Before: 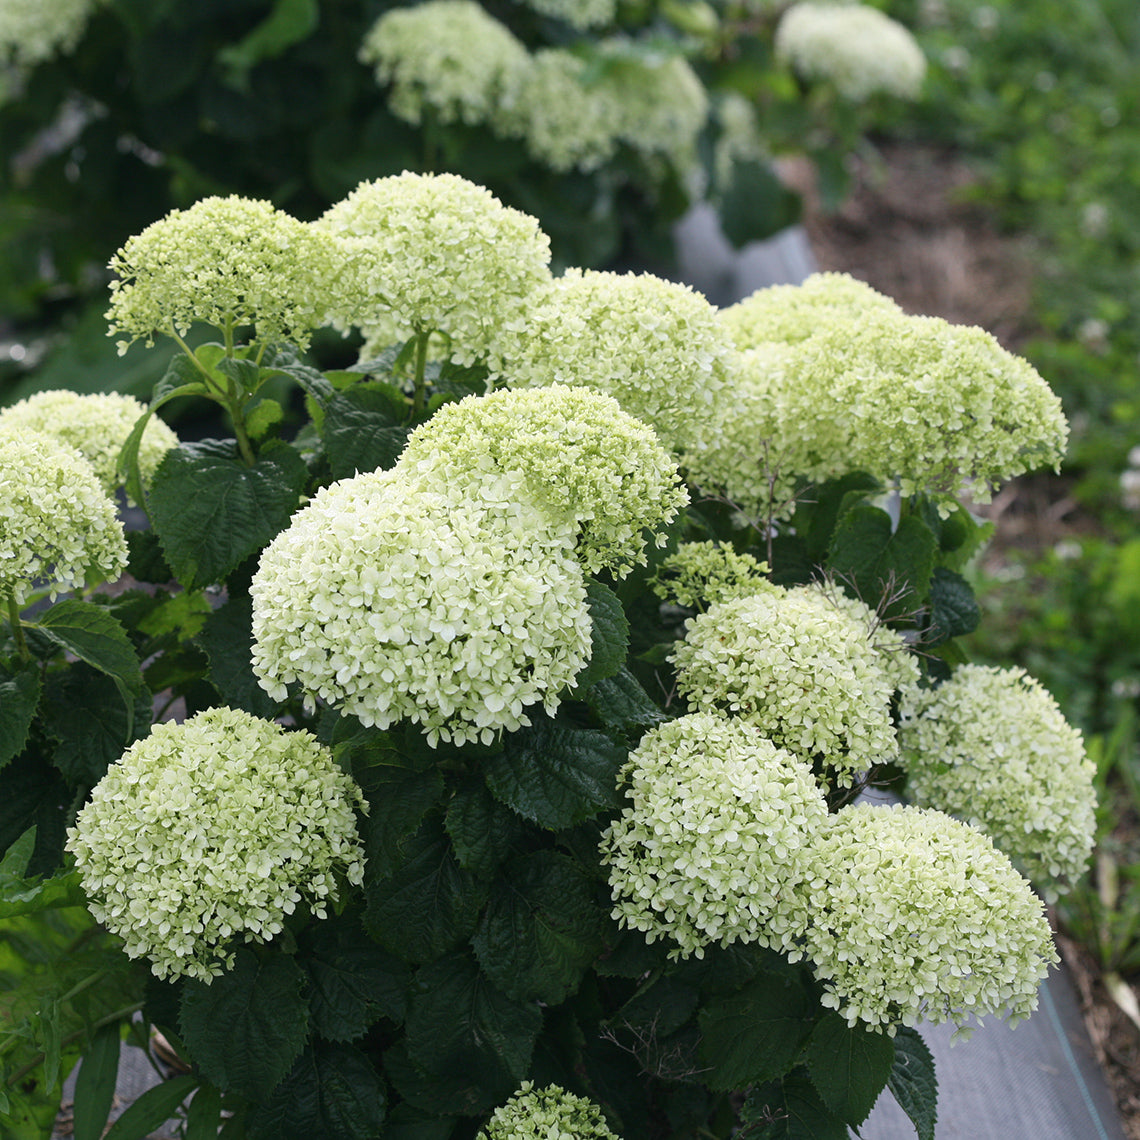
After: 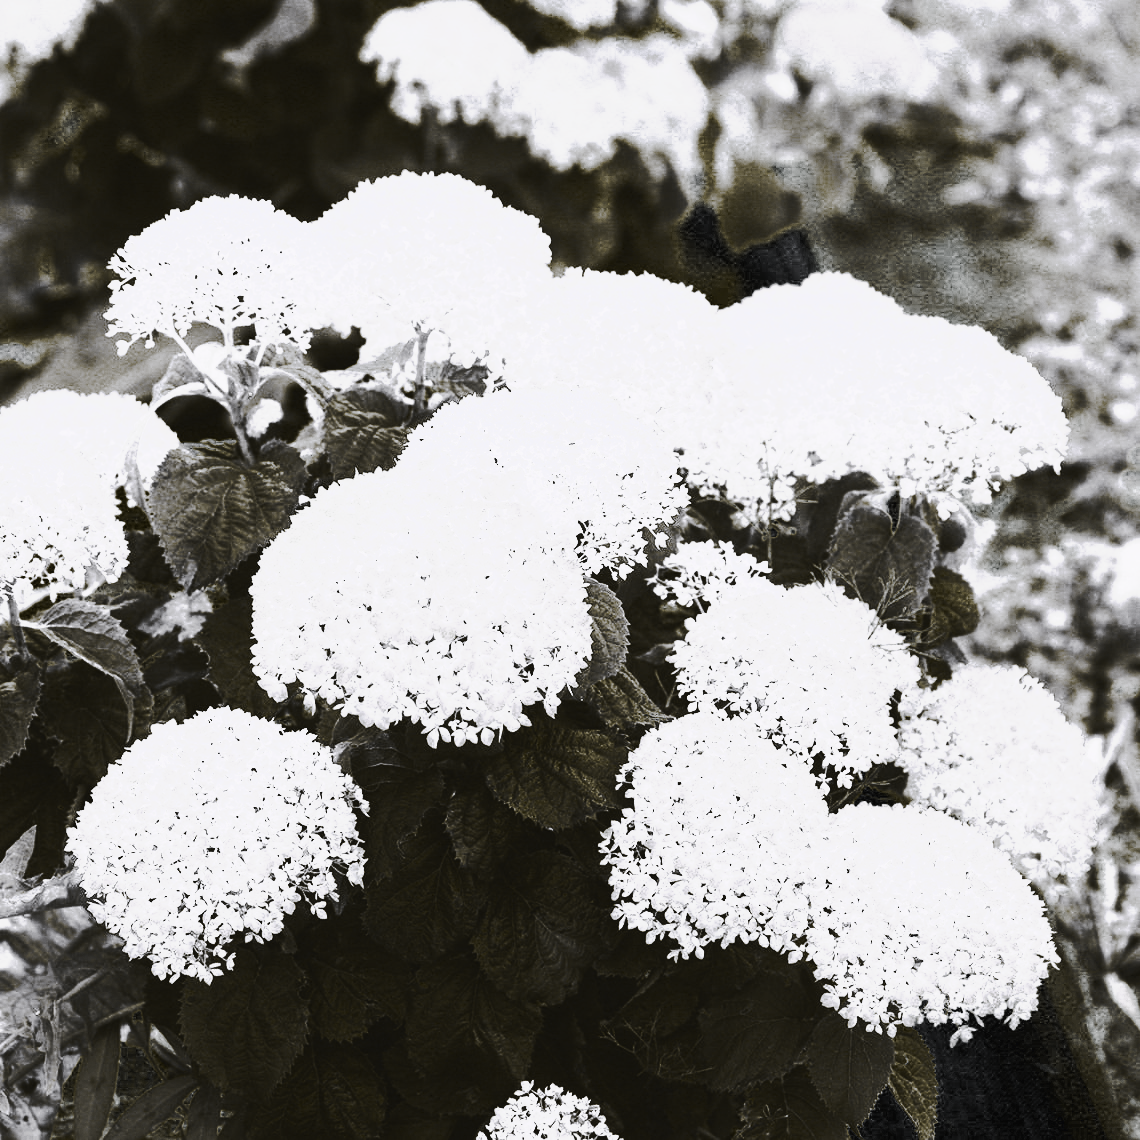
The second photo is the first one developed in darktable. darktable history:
tone curve: curves: ch0 [(0, 0) (0.003, 0.043) (0.011, 0.043) (0.025, 0.035) (0.044, 0.042) (0.069, 0.035) (0.1, 0.03) (0.136, 0.017) (0.177, 0.03) (0.224, 0.06) (0.277, 0.118) (0.335, 0.189) (0.399, 0.297) (0.468, 0.483) (0.543, 0.631) (0.623, 0.746) (0.709, 0.823) (0.801, 0.944) (0.898, 0.966) (1, 1)], preserve colors none
color look up table: target L [86.69, 86.69, 98.96, 98.52, 83.58, 89.13, 85.2, 98.71, 65.34, 42.64, 39.78, 200.37, 79.72, 79.88, 84.12, 98.84, 34.38, 86.52, 75.77, 45.79, 98.89, 22.62, 41.9, 42.25, 24.42, 21.7, 0.174, 0.279, 0.07, 0.035, 0.174, 0.244, 0.166, 21.7, 20.08, 20.54, 39.42, 14.68, 20.79, 20.54, 0.209, 0.306, 0.174, 68.76, 66.7, 55.84, 53.19, 0.035, 14.68], target a [10.72, 10.72, 0.002, 0.193, 0.001, -0.003, 0.626, 0.474, 0.001, 0.001, 0.001, 0, 0.002, 0.167, 4.015, 0.238, 0.001, 8.292, 0.095, 0.002, 0.475, 0.001 ×5, 0 ×6, -0.034, 0.001, 0.001, 0.001, -0.378, -1.418, 0.001, 0.001, 0, -0.034, 0, 0, 0.001, 0.002, 0.001, 0, -1.418], target b [-20.28, -20.28, -0.013, -0.159, -0.004, 0.026, -0.424, -0.369, -0.01, -0.009, -0.009, 0, -0.013, -0.137, -2.221, -0.191, -0.009, -4.336, -0.086, -0.012, -0.37, -0.006, -0.01, -0.01, -0.006, -0.004, 0 ×6, -0.012, -0.004, -0.006, -0.006, 4.914, 24.77, -0.006, -0.006, 0, -0.012, 0, 0.003, -0.005, -0.012, -0.009, 0, 24.77], num patches 49
